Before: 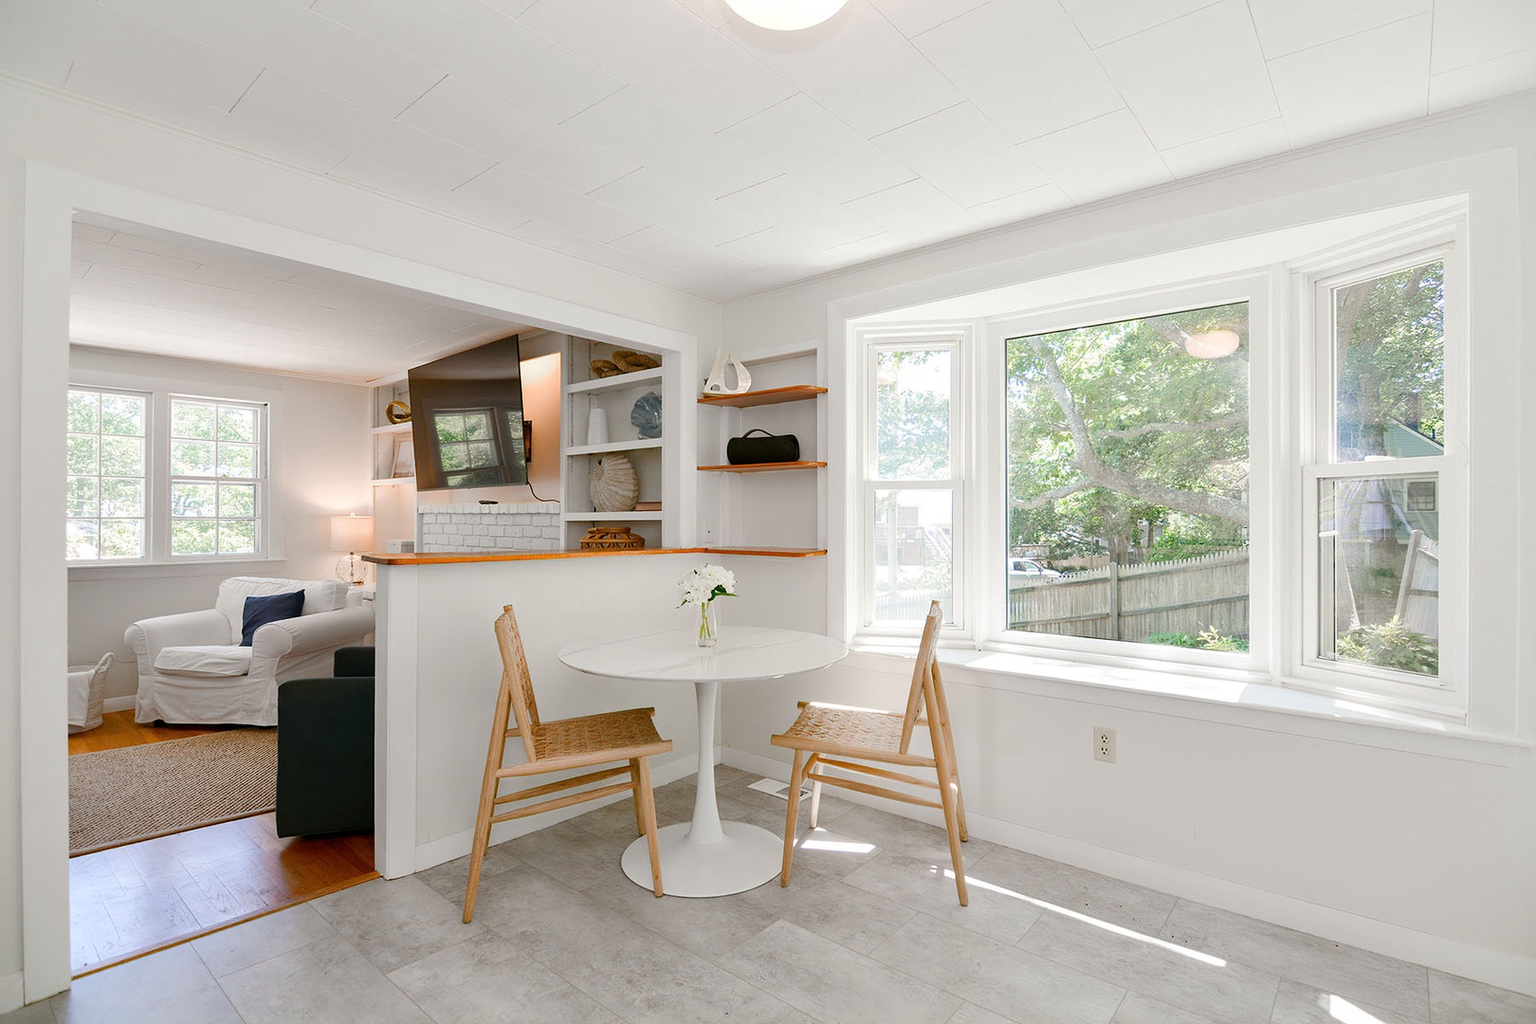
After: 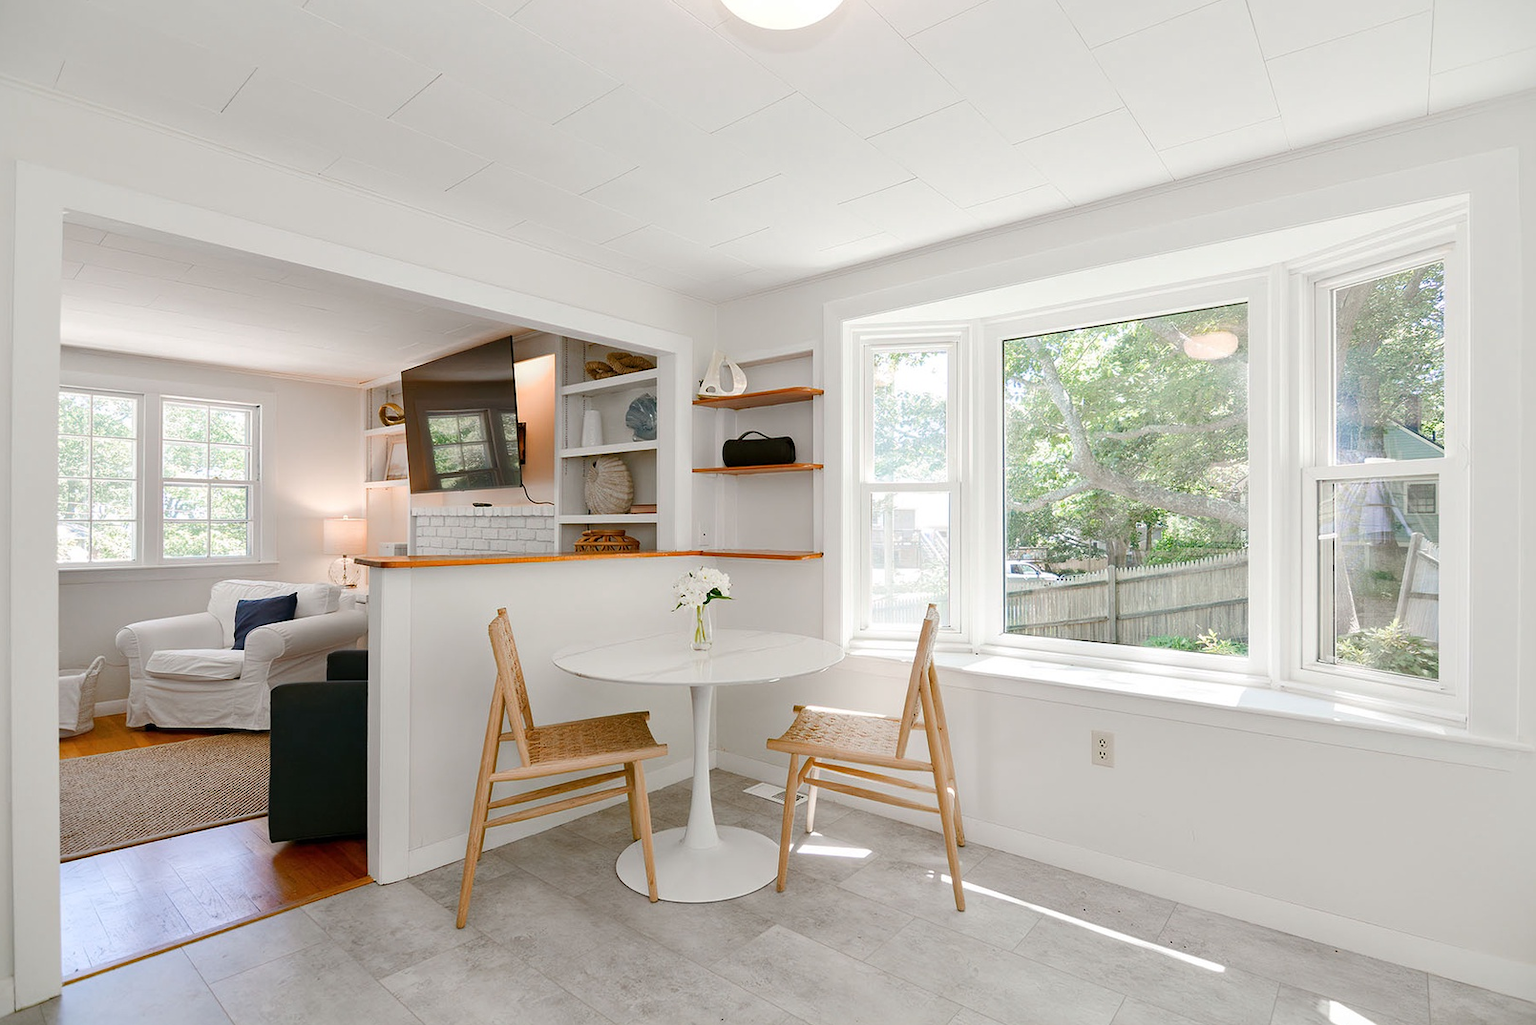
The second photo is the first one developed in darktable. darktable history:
crop and rotate: left 0.618%, top 0.162%, bottom 0.373%
